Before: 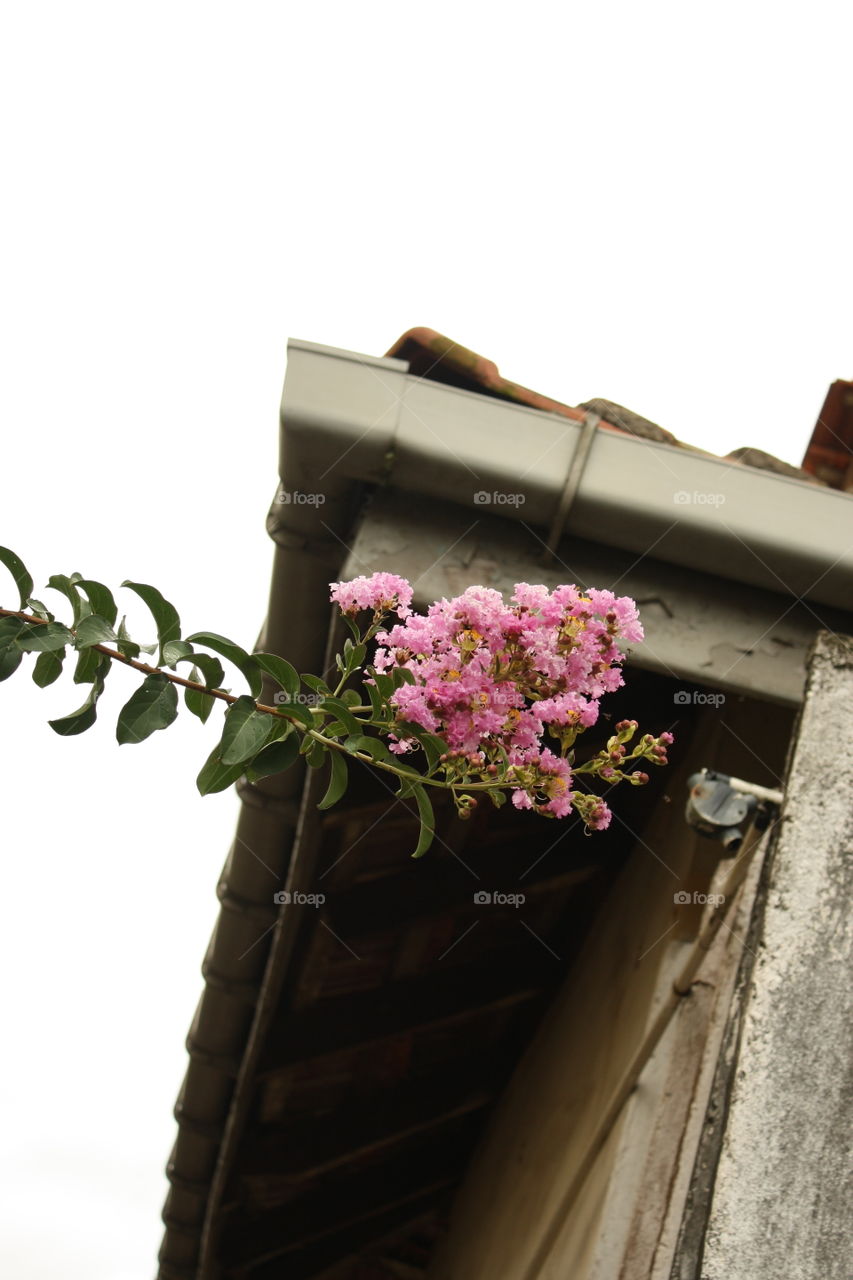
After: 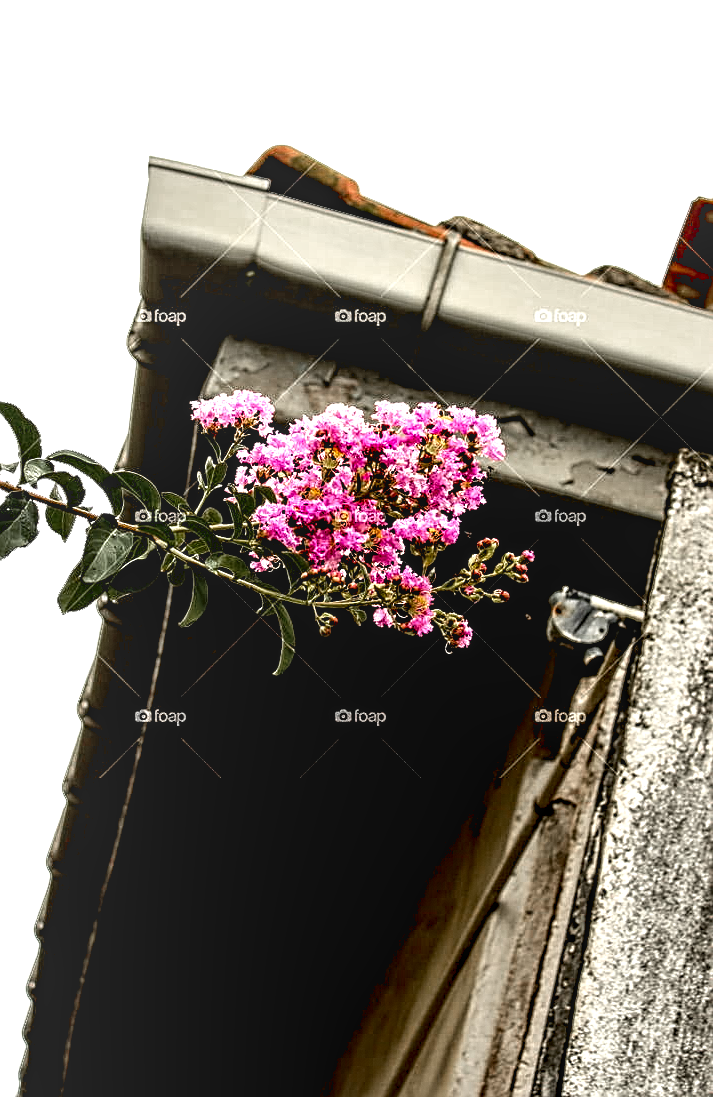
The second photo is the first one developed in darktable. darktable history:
tone equalizer: -8 EV -0.745 EV, -7 EV -0.701 EV, -6 EV -0.603 EV, -5 EV -0.4 EV, -3 EV 0.367 EV, -2 EV 0.6 EV, -1 EV 0.687 EV, +0 EV 0.728 EV, edges refinement/feathering 500, mask exposure compensation -1.57 EV, preserve details no
levels: gray 50.86%, levels [0, 0.492, 0.984]
crop: left 16.359%, top 14.283%
contrast equalizer: y [[0.5, 0.542, 0.583, 0.625, 0.667, 0.708], [0.5 ×6], [0.5 ×6], [0 ×6], [0 ×6]]
local contrast: on, module defaults
sharpen: on, module defaults
color zones: curves: ch0 [(0, 0.48) (0.209, 0.398) (0.305, 0.332) (0.429, 0.493) (0.571, 0.5) (0.714, 0.5) (0.857, 0.5) (1, 0.48)]; ch1 [(0, 0.736) (0.143, 0.625) (0.225, 0.371) (0.429, 0.256) (0.571, 0.241) (0.714, 0.213) (0.857, 0.48) (1, 0.736)]; ch2 [(0, 0.448) (0.143, 0.498) (0.286, 0.5) (0.429, 0.5) (0.571, 0.5) (0.714, 0.5) (0.857, 0.5) (1, 0.448)]
exposure: black level correction 0.024, exposure 0.181 EV, compensate highlight preservation false
